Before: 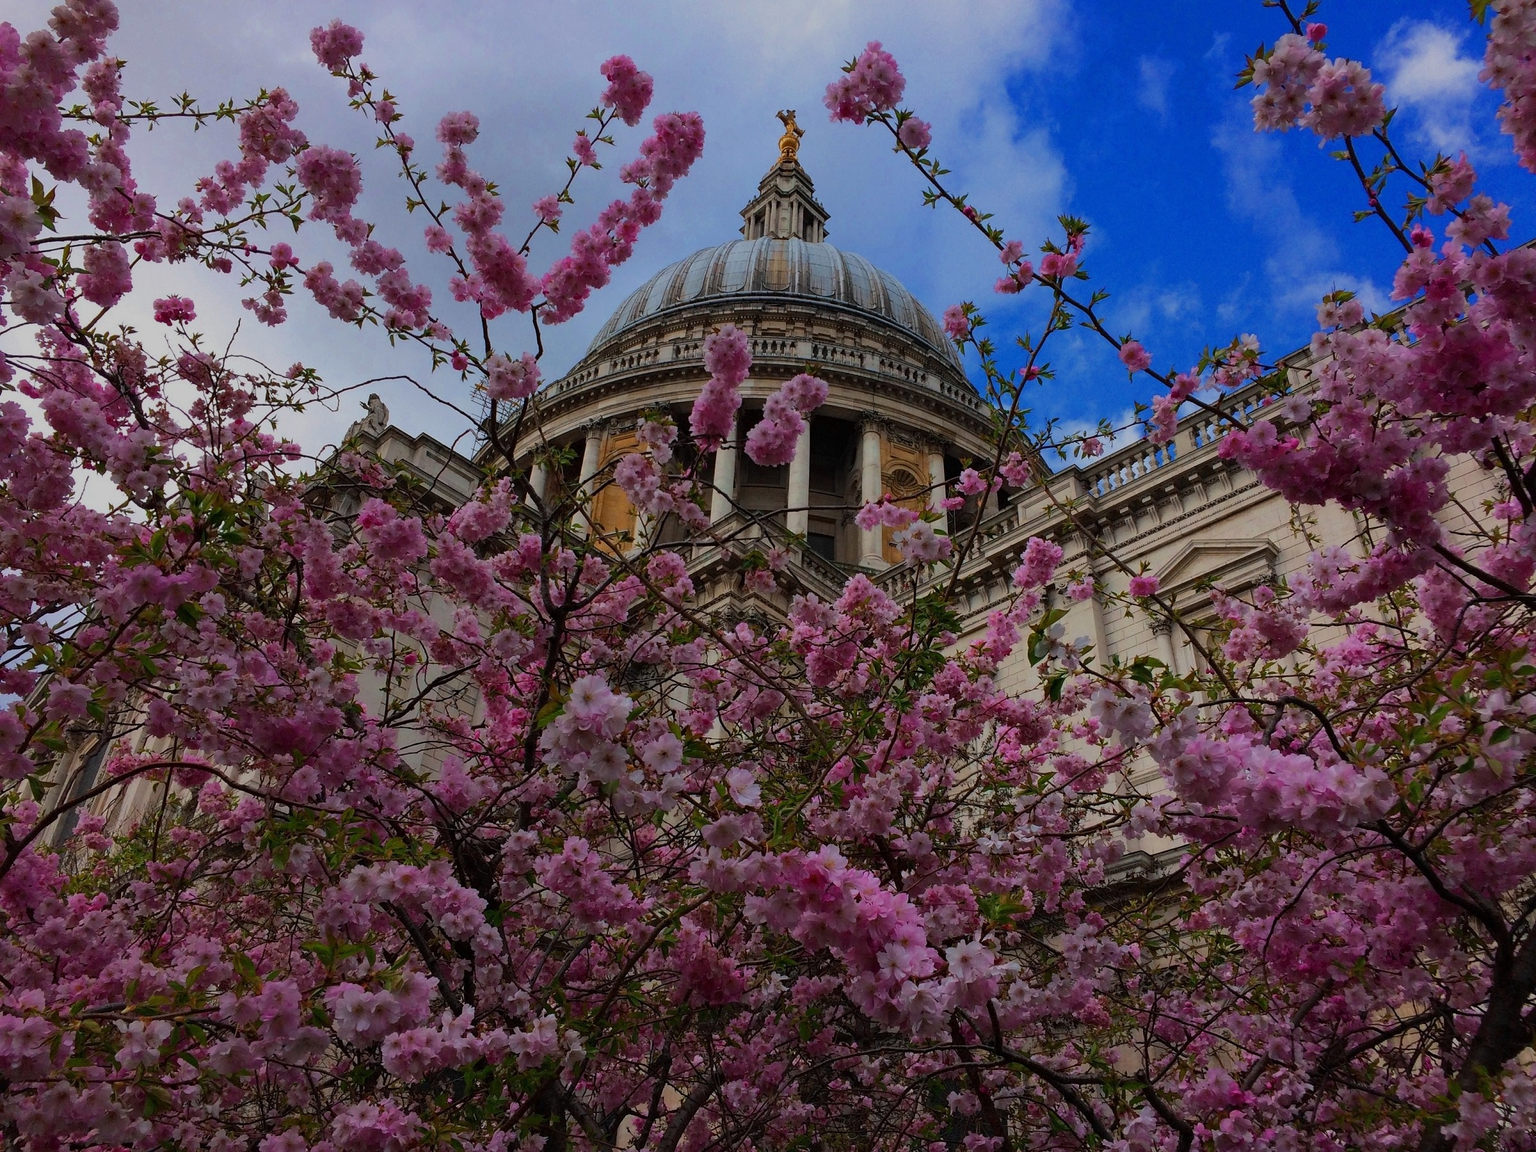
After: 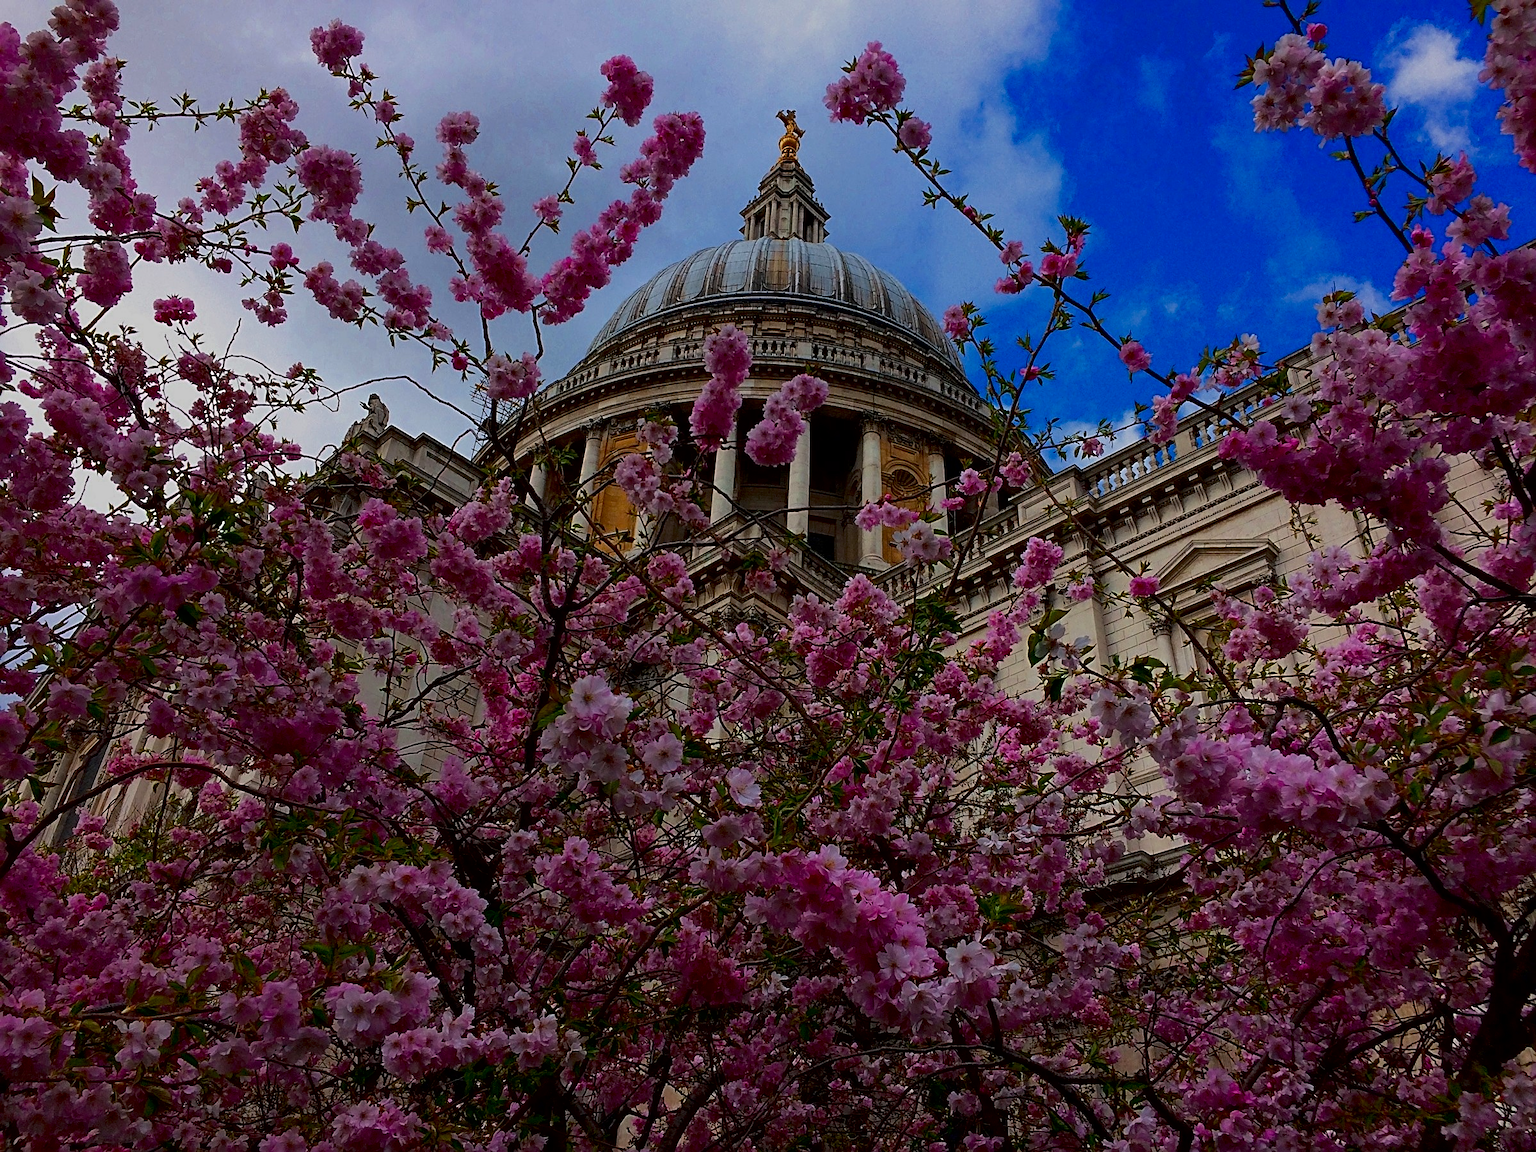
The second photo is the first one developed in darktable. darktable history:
contrast brightness saturation: contrast 0.07, brightness -0.13, saturation 0.06
exposure: black level correction 0.007, exposure 0.159 EV, compensate highlight preservation false
sharpen: radius 2.767
